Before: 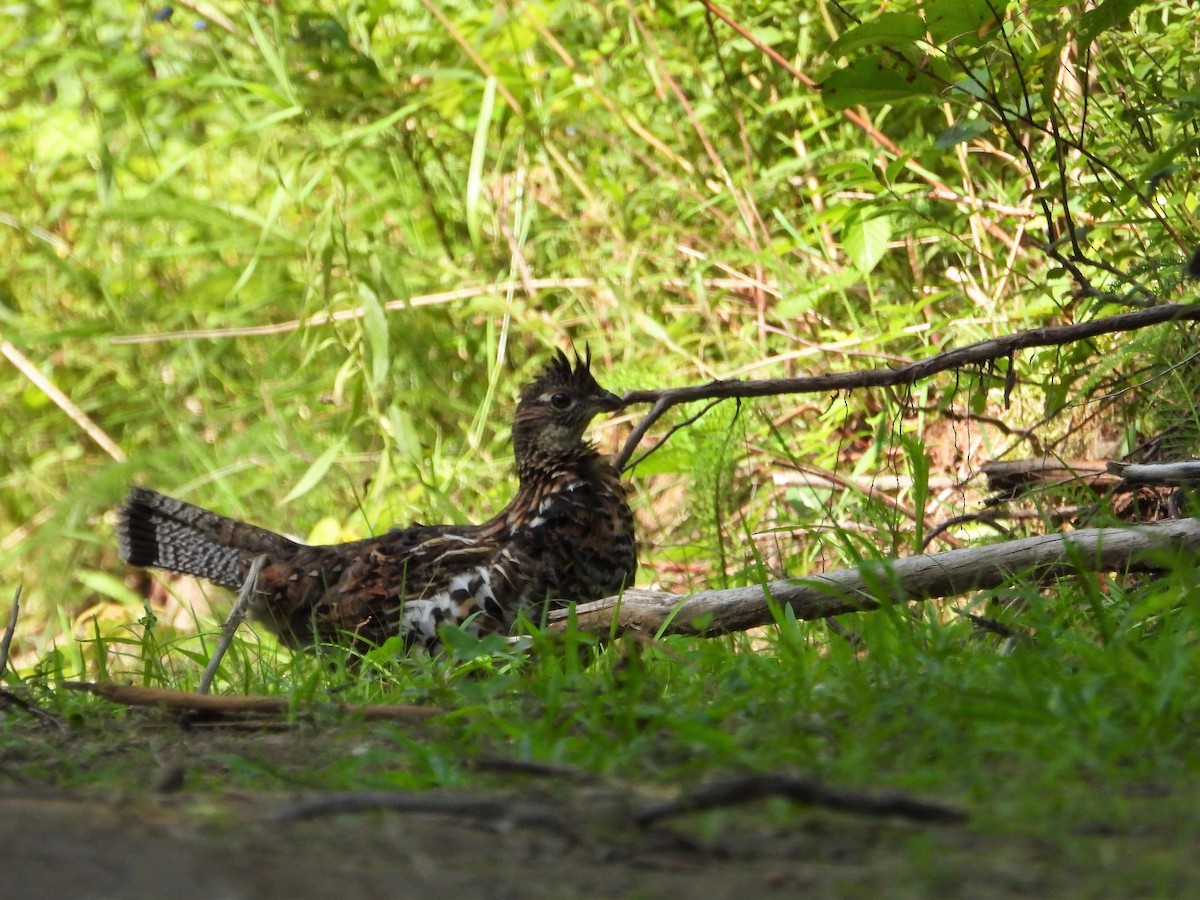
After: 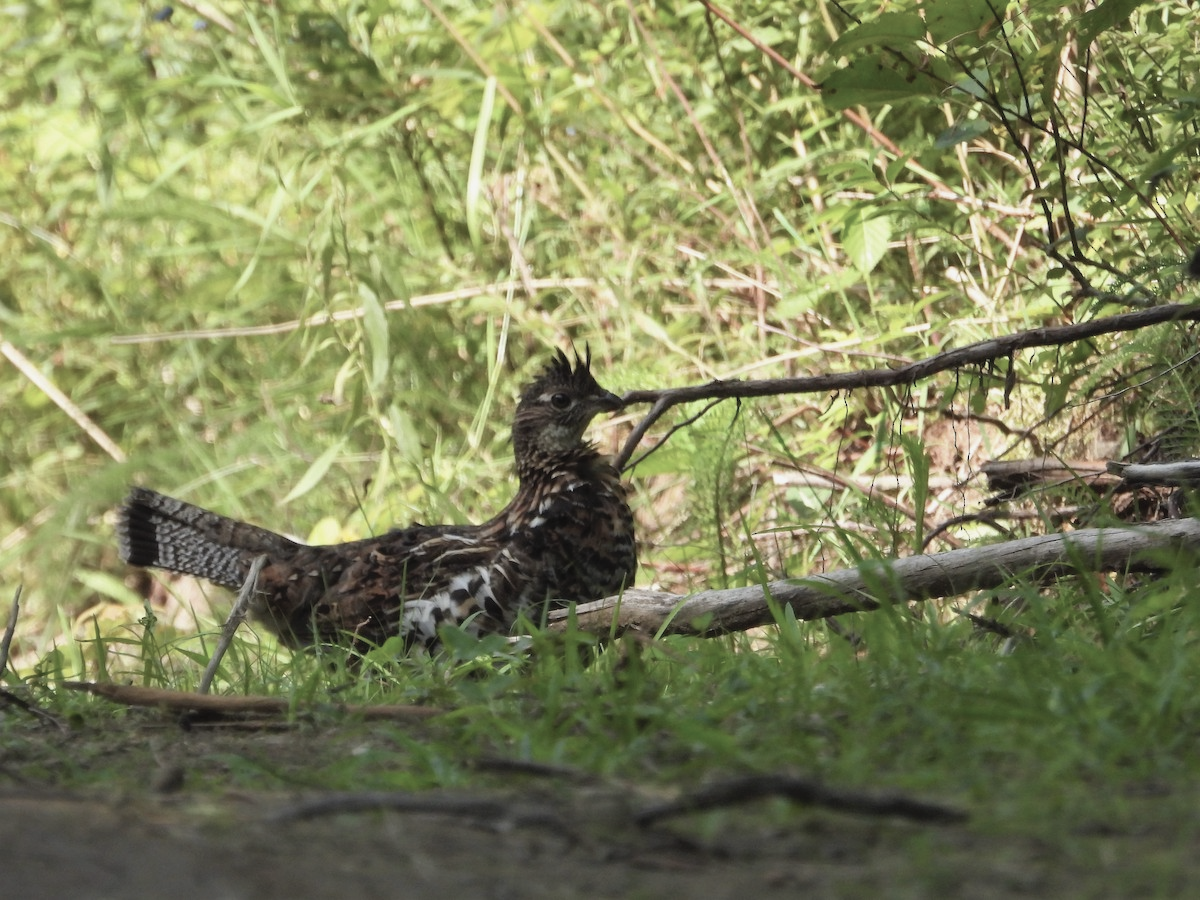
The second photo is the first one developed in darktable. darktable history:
contrast brightness saturation: contrast -0.065, saturation -0.403
